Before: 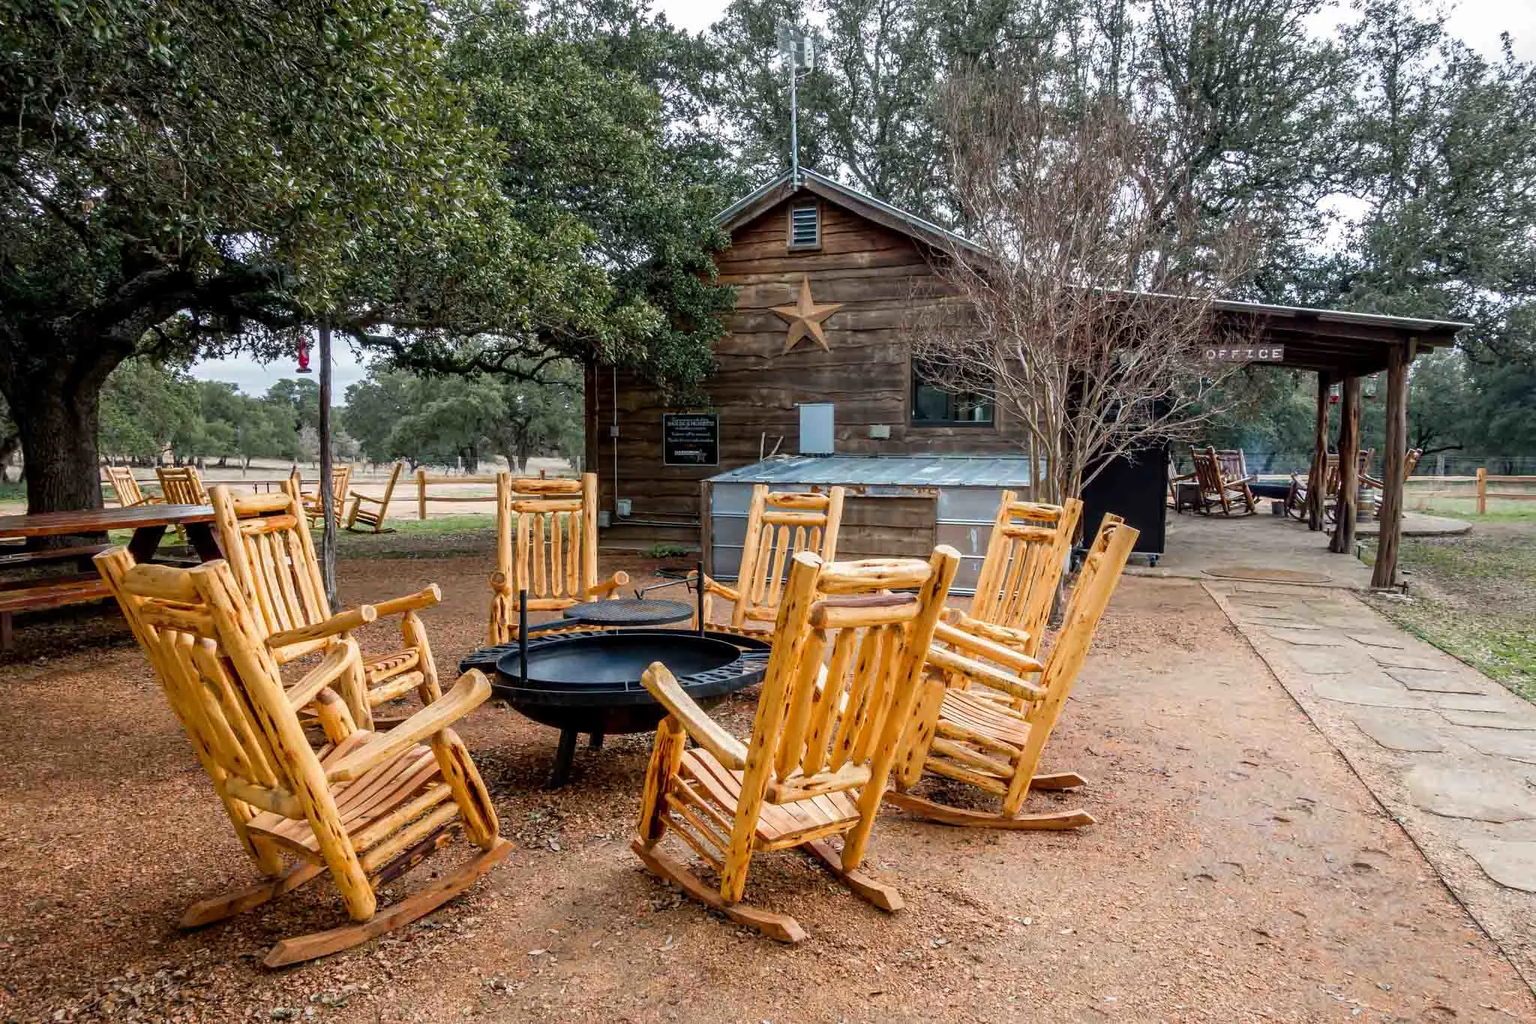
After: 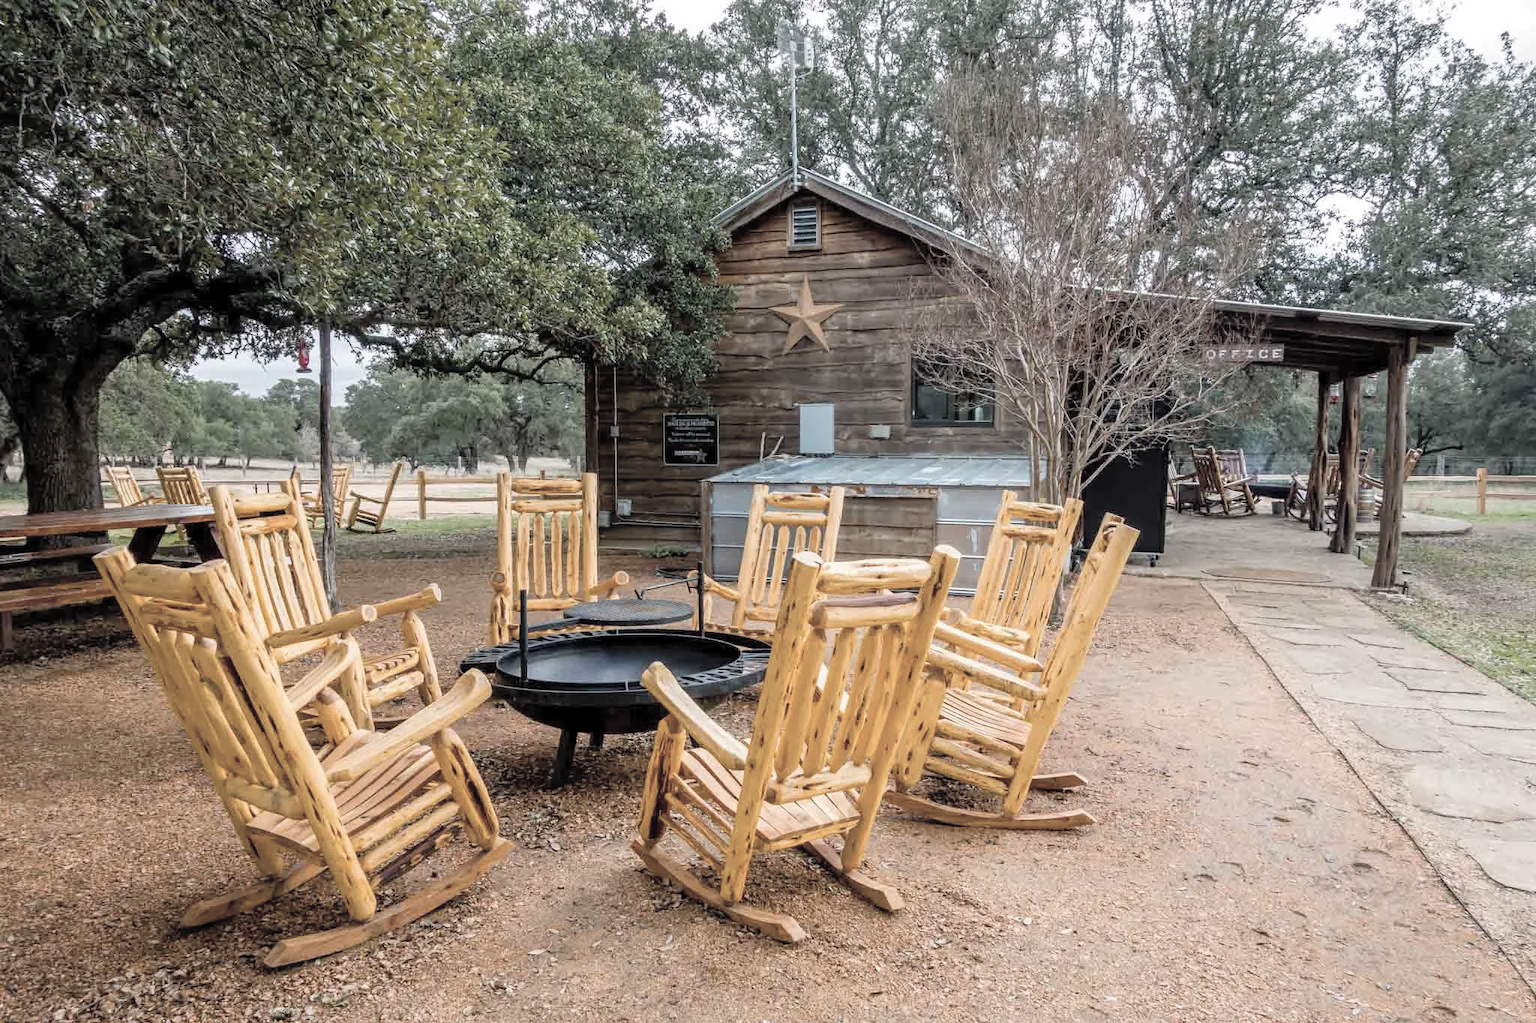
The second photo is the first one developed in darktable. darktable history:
contrast brightness saturation: brightness 0.181, saturation -0.507
color balance rgb: power › hue 210.41°, perceptual saturation grading › global saturation 29.377%
